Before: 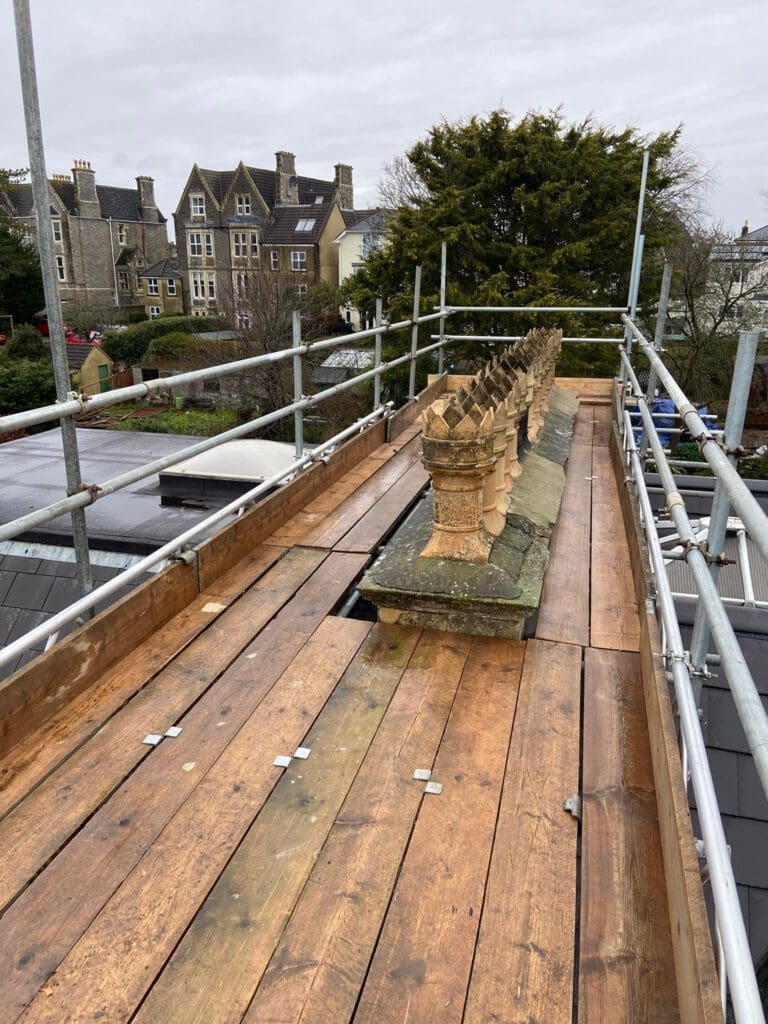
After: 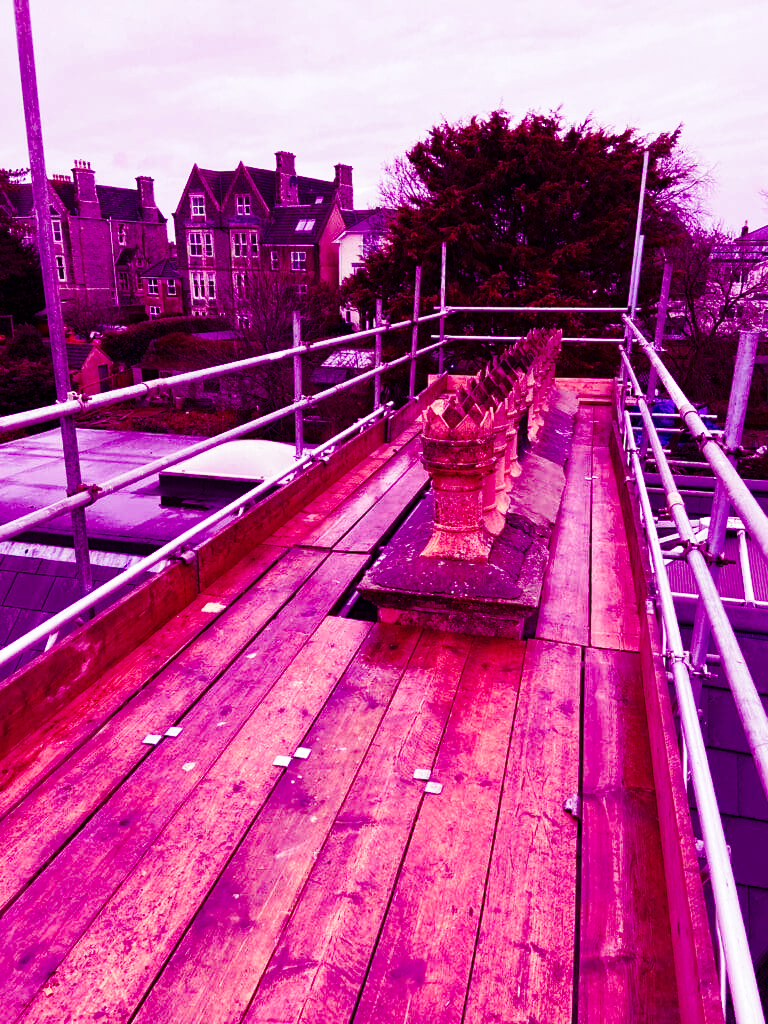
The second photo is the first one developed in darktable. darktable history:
base curve: curves: ch0 [(0, 0) (0.028, 0.03) (0.121, 0.232) (0.46, 0.748) (0.859, 0.968) (1, 1)], preserve colors none
color balance: mode lift, gamma, gain (sRGB), lift [1, 1, 0.101, 1]
